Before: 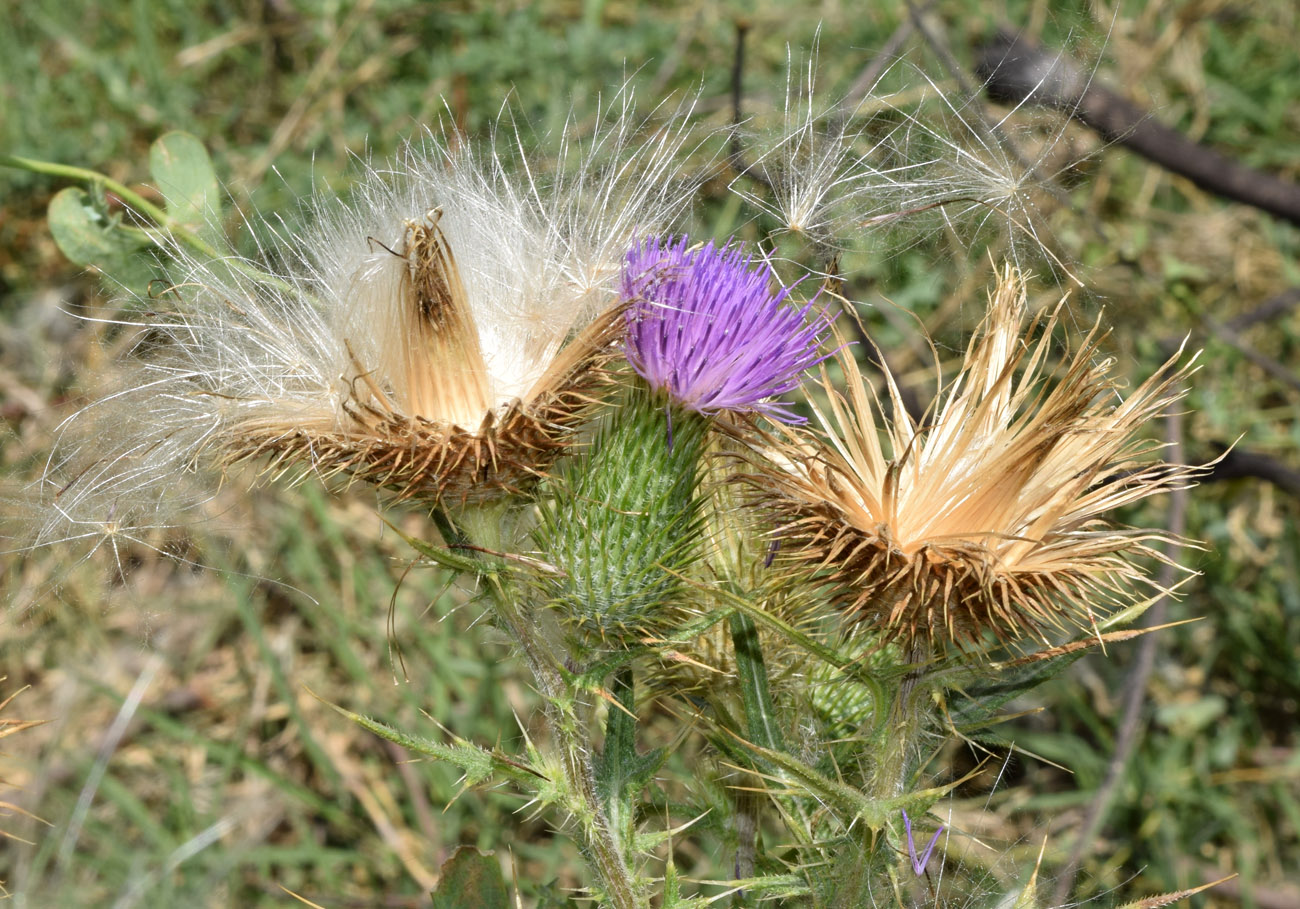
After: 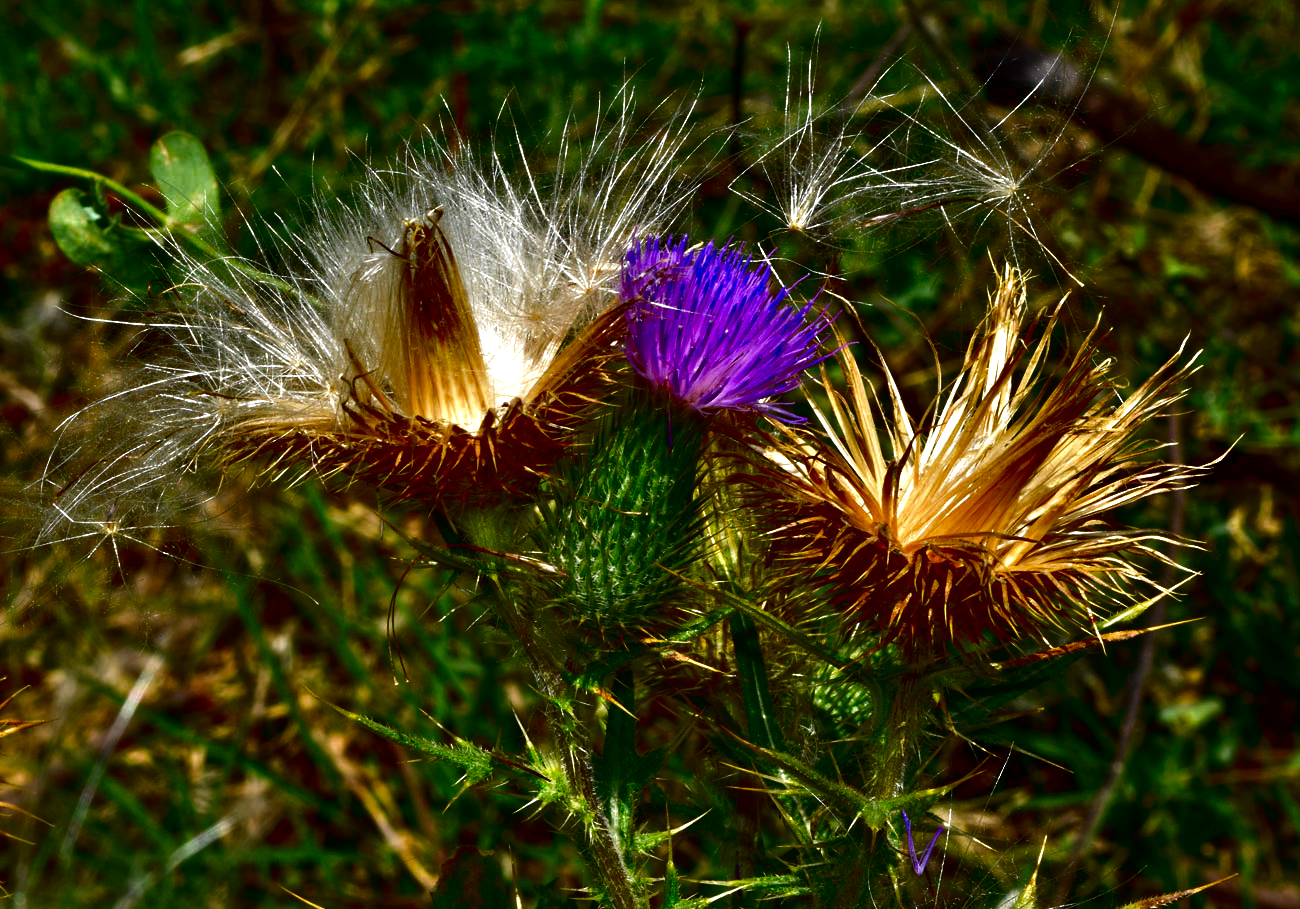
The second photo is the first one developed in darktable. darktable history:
contrast equalizer: y [[0.586, 0.584, 0.576, 0.565, 0.552, 0.539], [0.5 ×6], [0.97, 0.959, 0.919, 0.859, 0.789, 0.717], [0 ×6], [0 ×6]]
contrast brightness saturation: brightness -1, saturation 1
